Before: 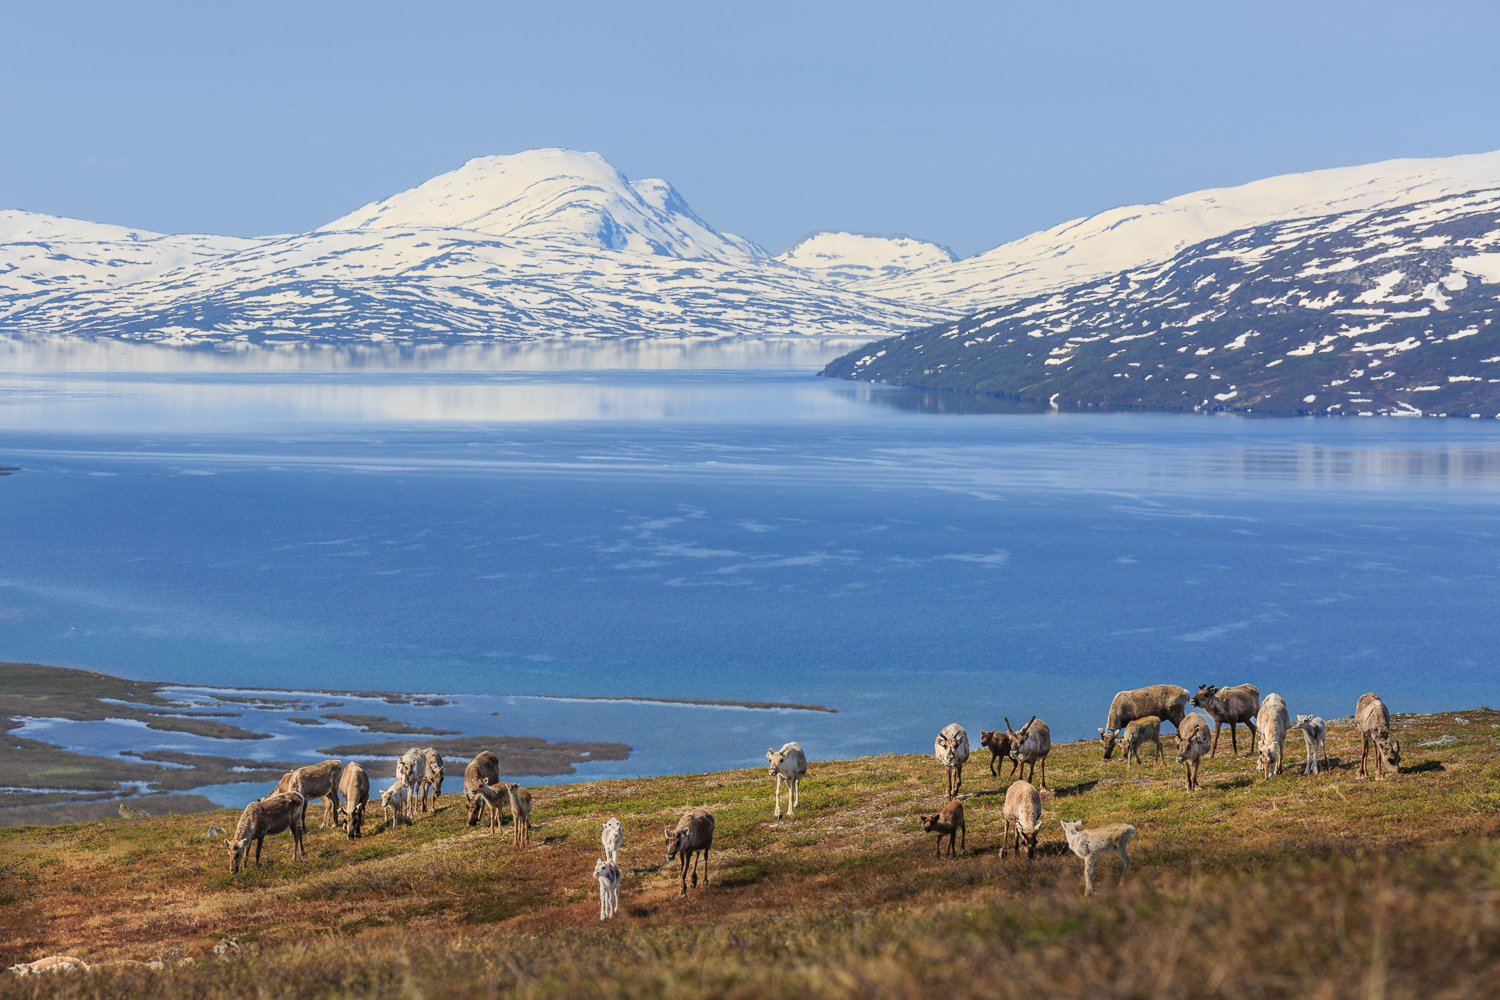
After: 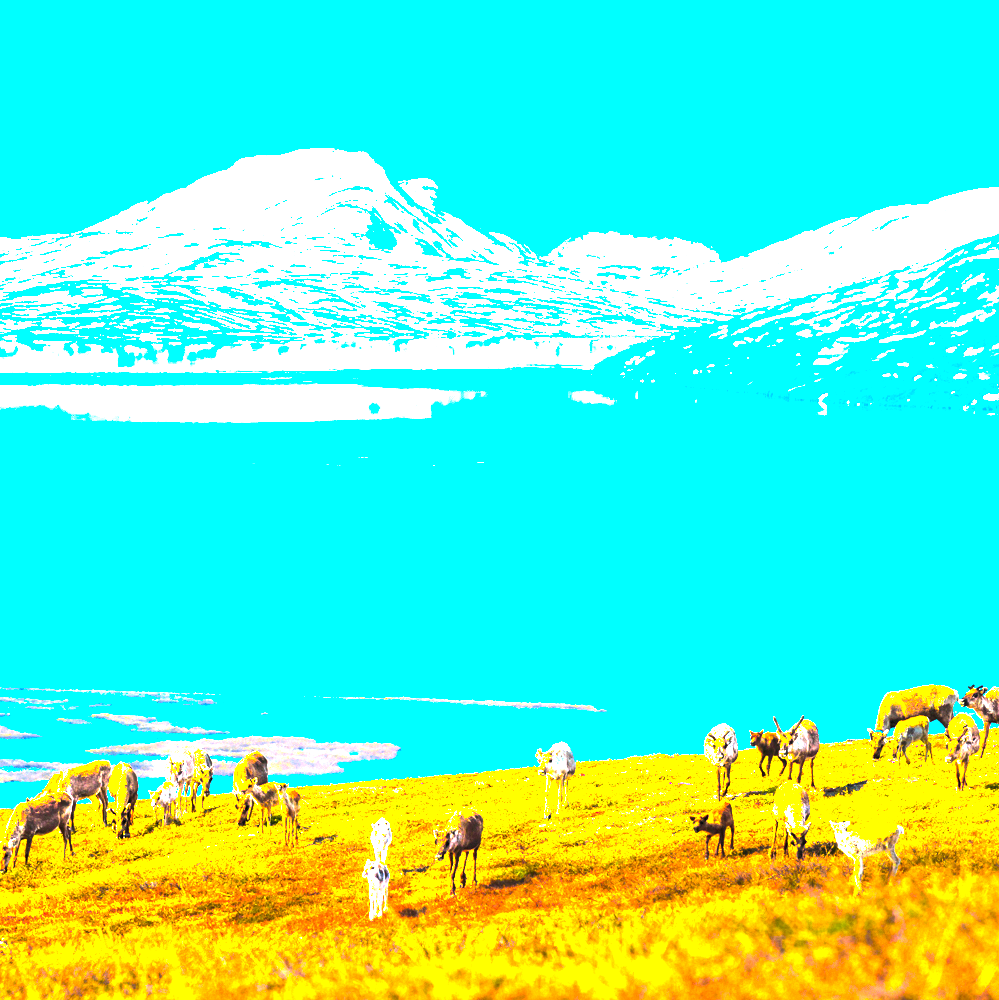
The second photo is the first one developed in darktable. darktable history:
color balance rgb: linear chroma grading › highlights 100%, linear chroma grading › global chroma 23.41%, perceptual saturation grading › global saturation 35.38%, hue shift -10.68°, perceptual brilliance grading › highlights 47.25%, perceptual brilliance grading › mid-tones 22.2%, perceptual brilliance grading › shadows -5.93%
color balance: mode lift, gamma, gain (sRGB), lift [0.97, 1, 1, 1], gamma [1.03, 1, 1, 1]
crop: left 15.419%, right 17.914%
exposure: black level correction 0, exposure 1.975 EV, compensate exposure bias true, compensate highlight preservation false
